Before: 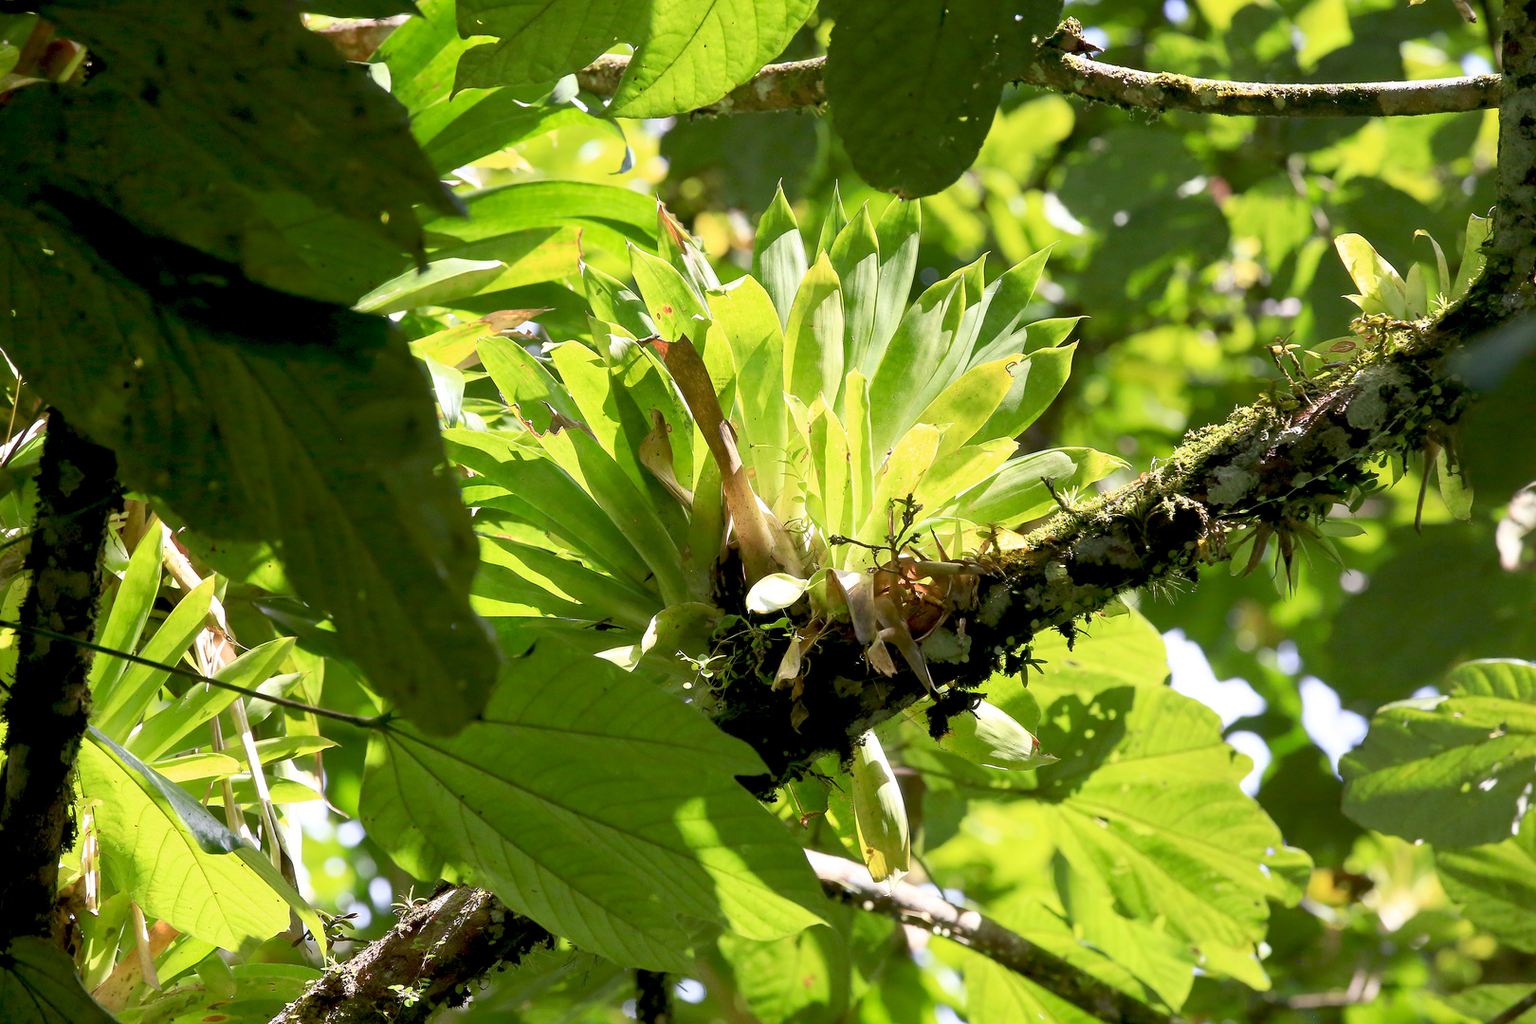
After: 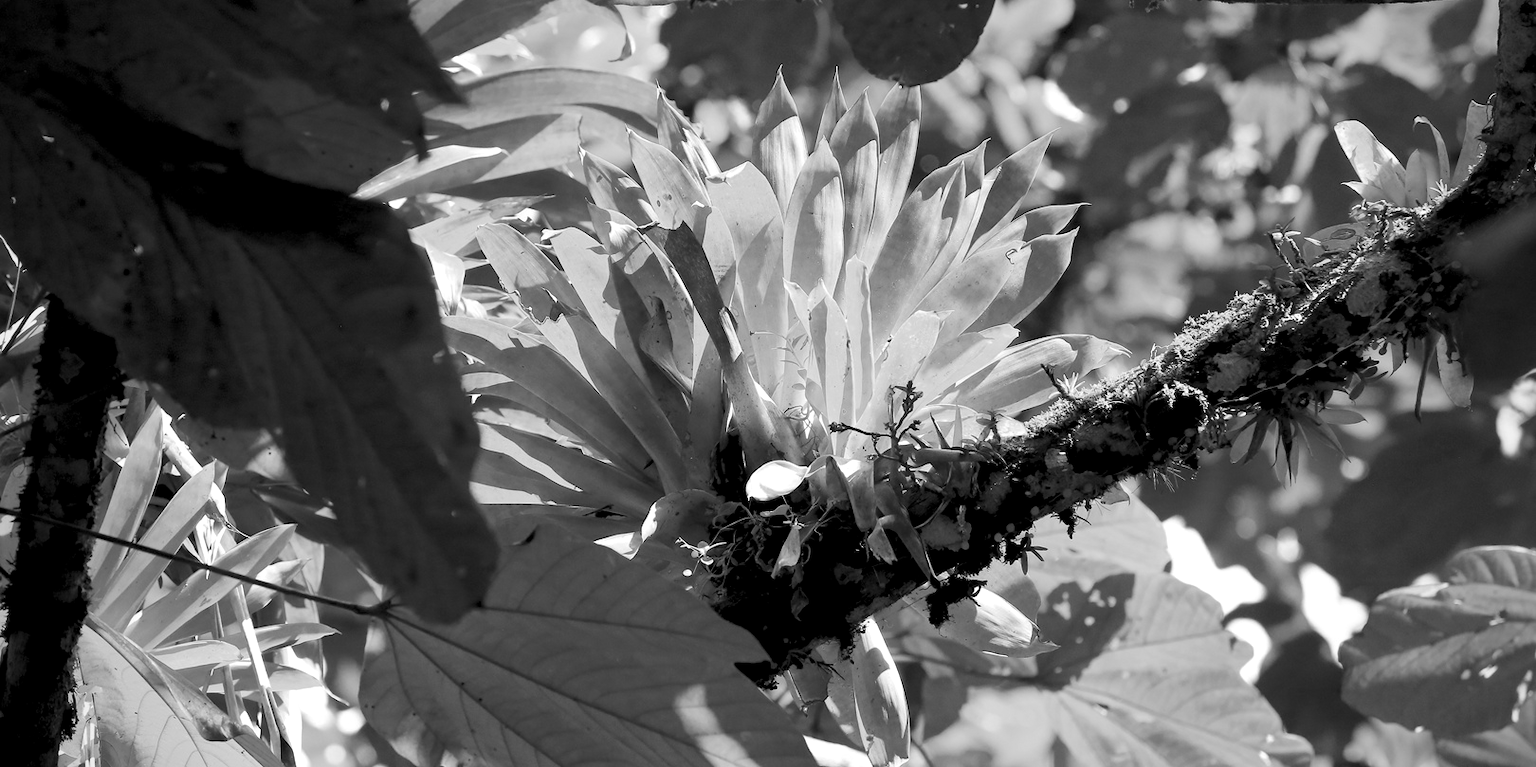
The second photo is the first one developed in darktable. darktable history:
vignetting: on, module defaults
levels: black 0.048%, levels [0.031, 0.5, 0.969]
color calibration: output gray [0.22, 0.42, 0.37, 0], gray › normalize channels true, illuminant as shot in camera, x 0.358, y 0.373, temperature 4628.91 K, gamut compression 0.026
crop: top 11.055%, bottom 13.95%
